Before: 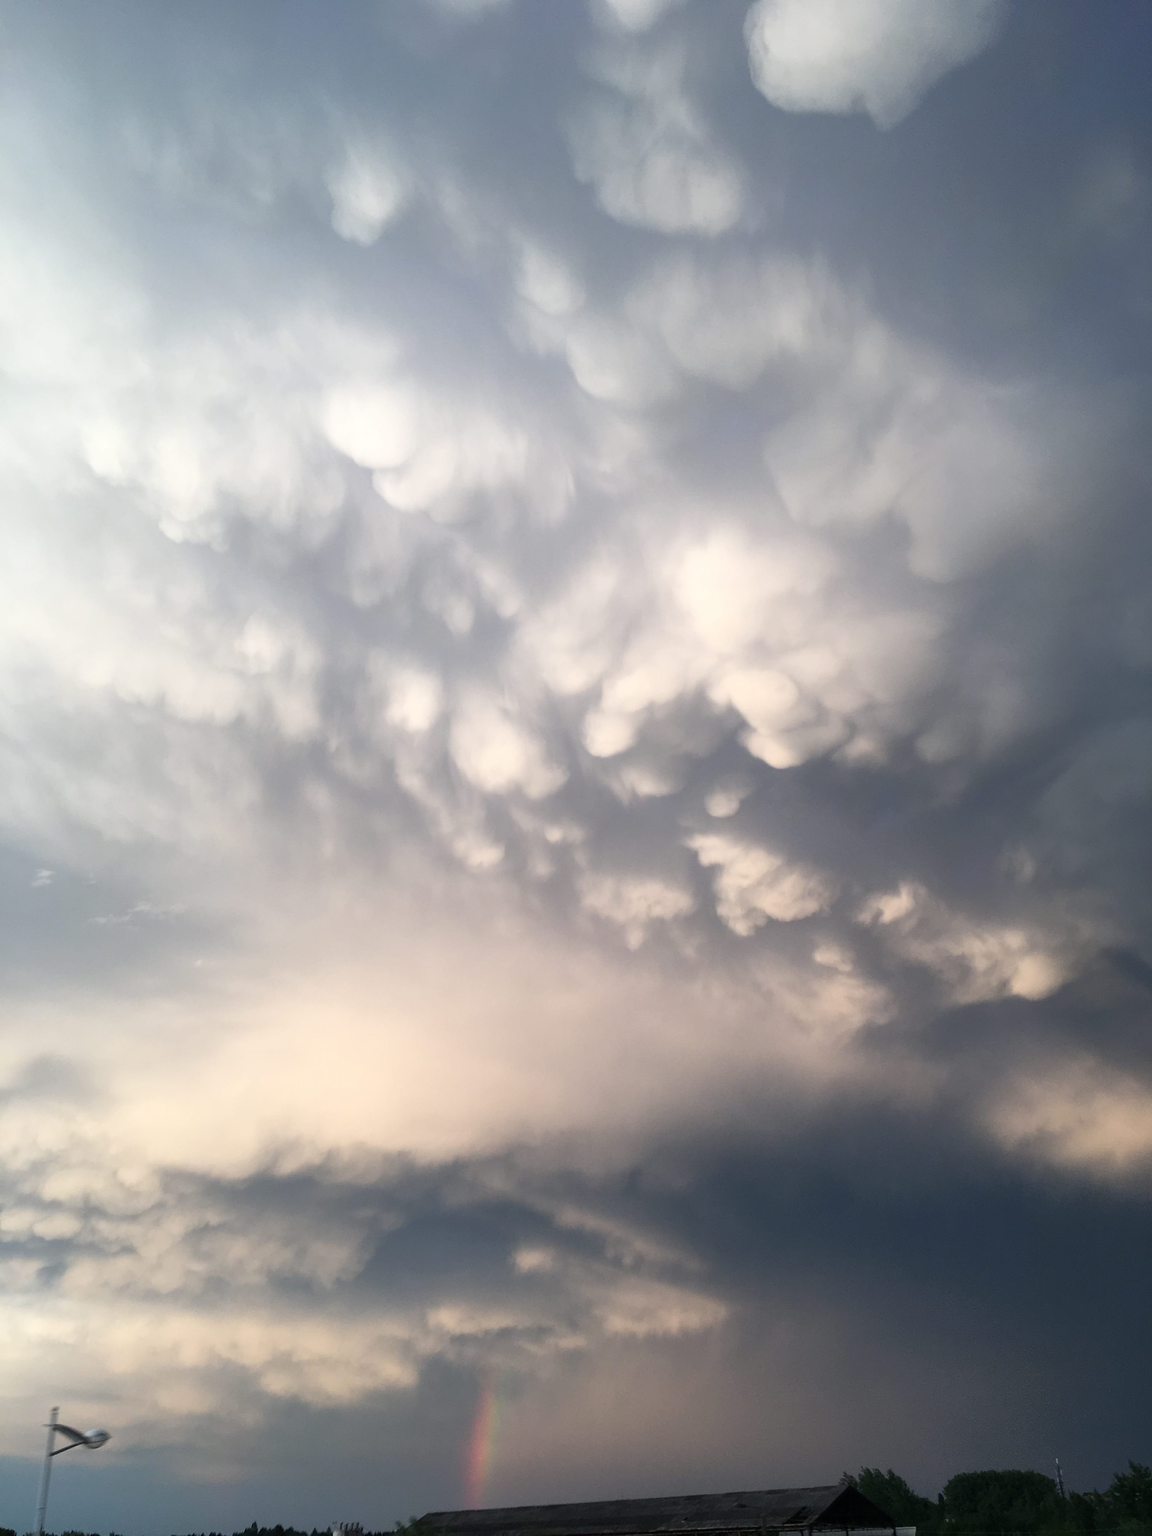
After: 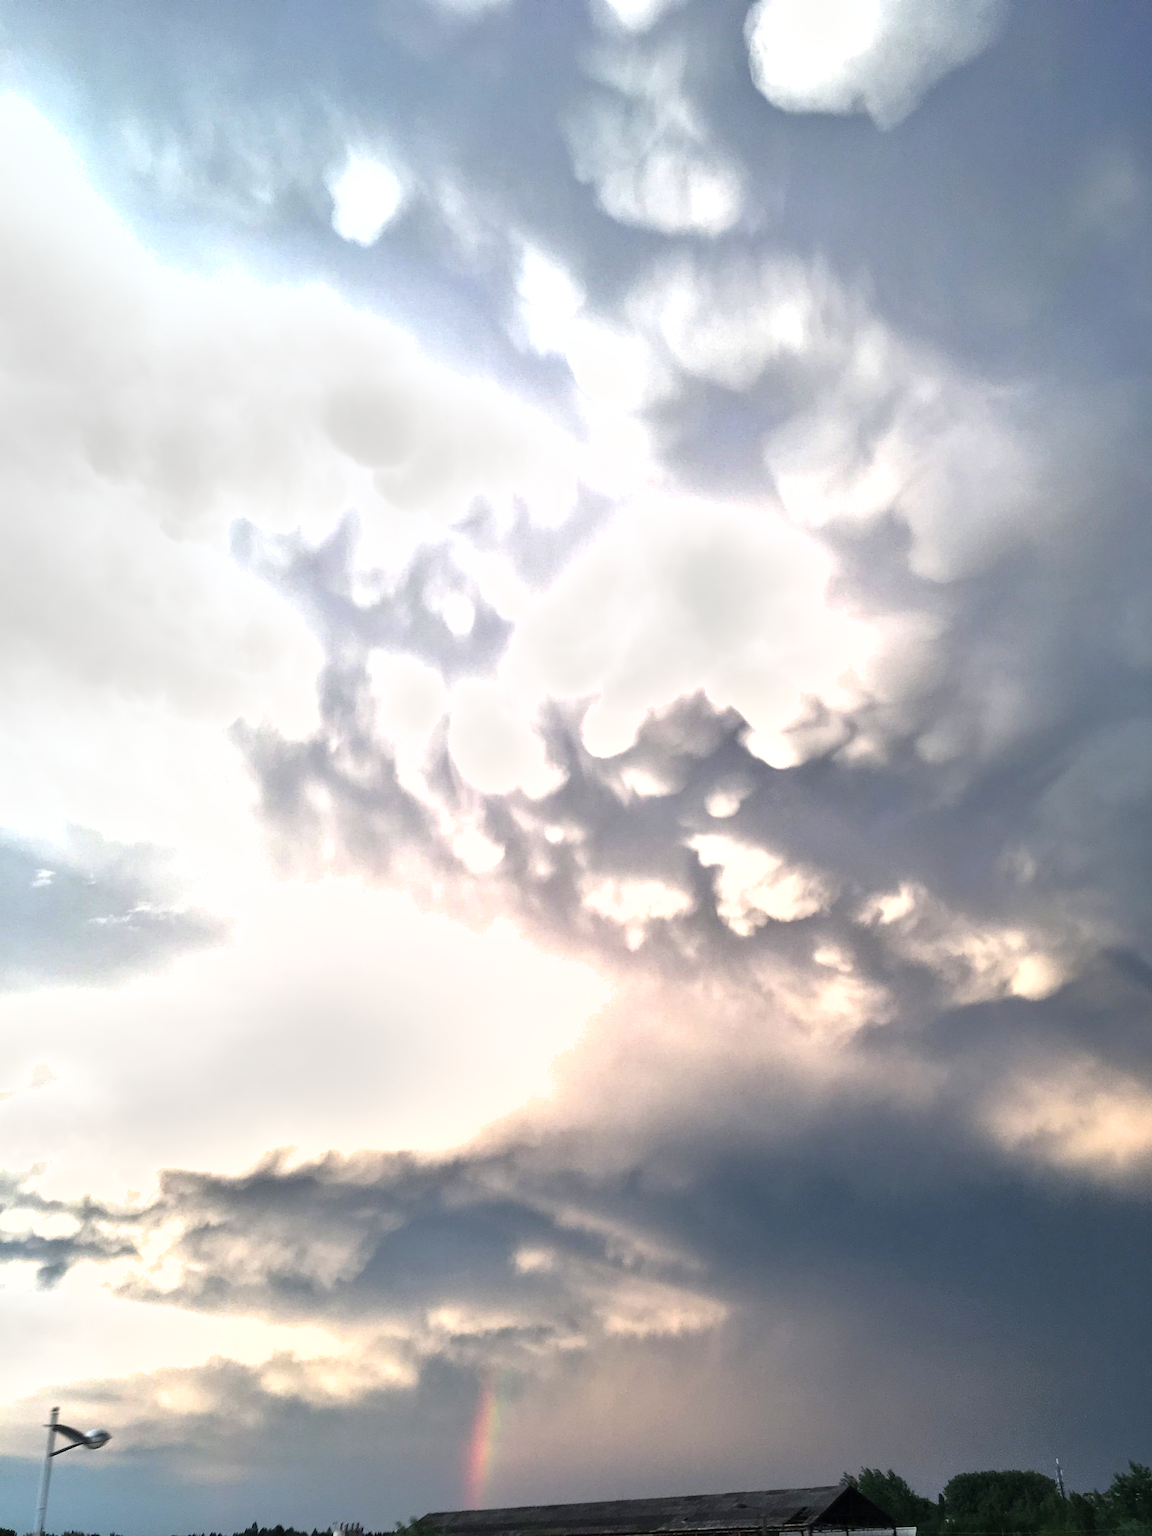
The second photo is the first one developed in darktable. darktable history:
tone equalizer: -8 EV -0.426 EV, -7 EV -0.383 EV, -6 EV -0.368 EV, -5 EV -0.184 EV, -3 EV 0.191 EV, -2 EV 0.328 EV, -1 EV 0.387 EV, +0 EV 0.401 EV
exposure: exposure 0.665 EV, compensate highlight preservation false
shadows and highlights: shadows 43.82, white point adjustment -1.42, soften with gaussian
